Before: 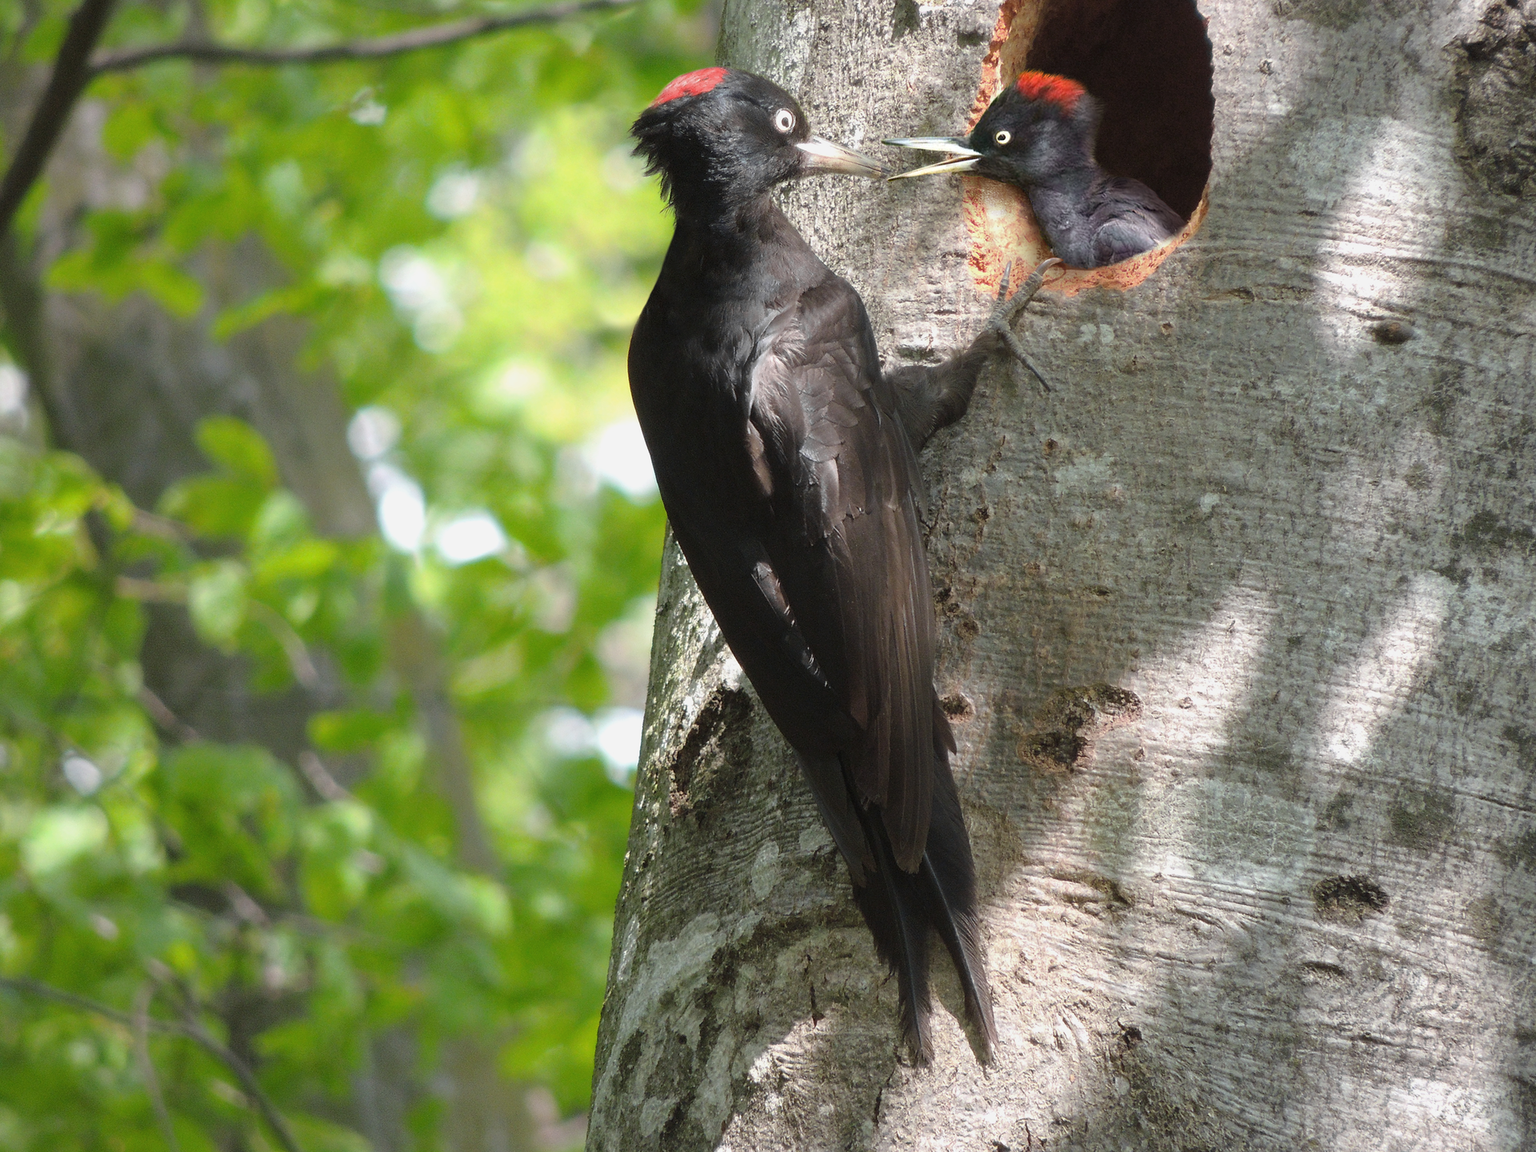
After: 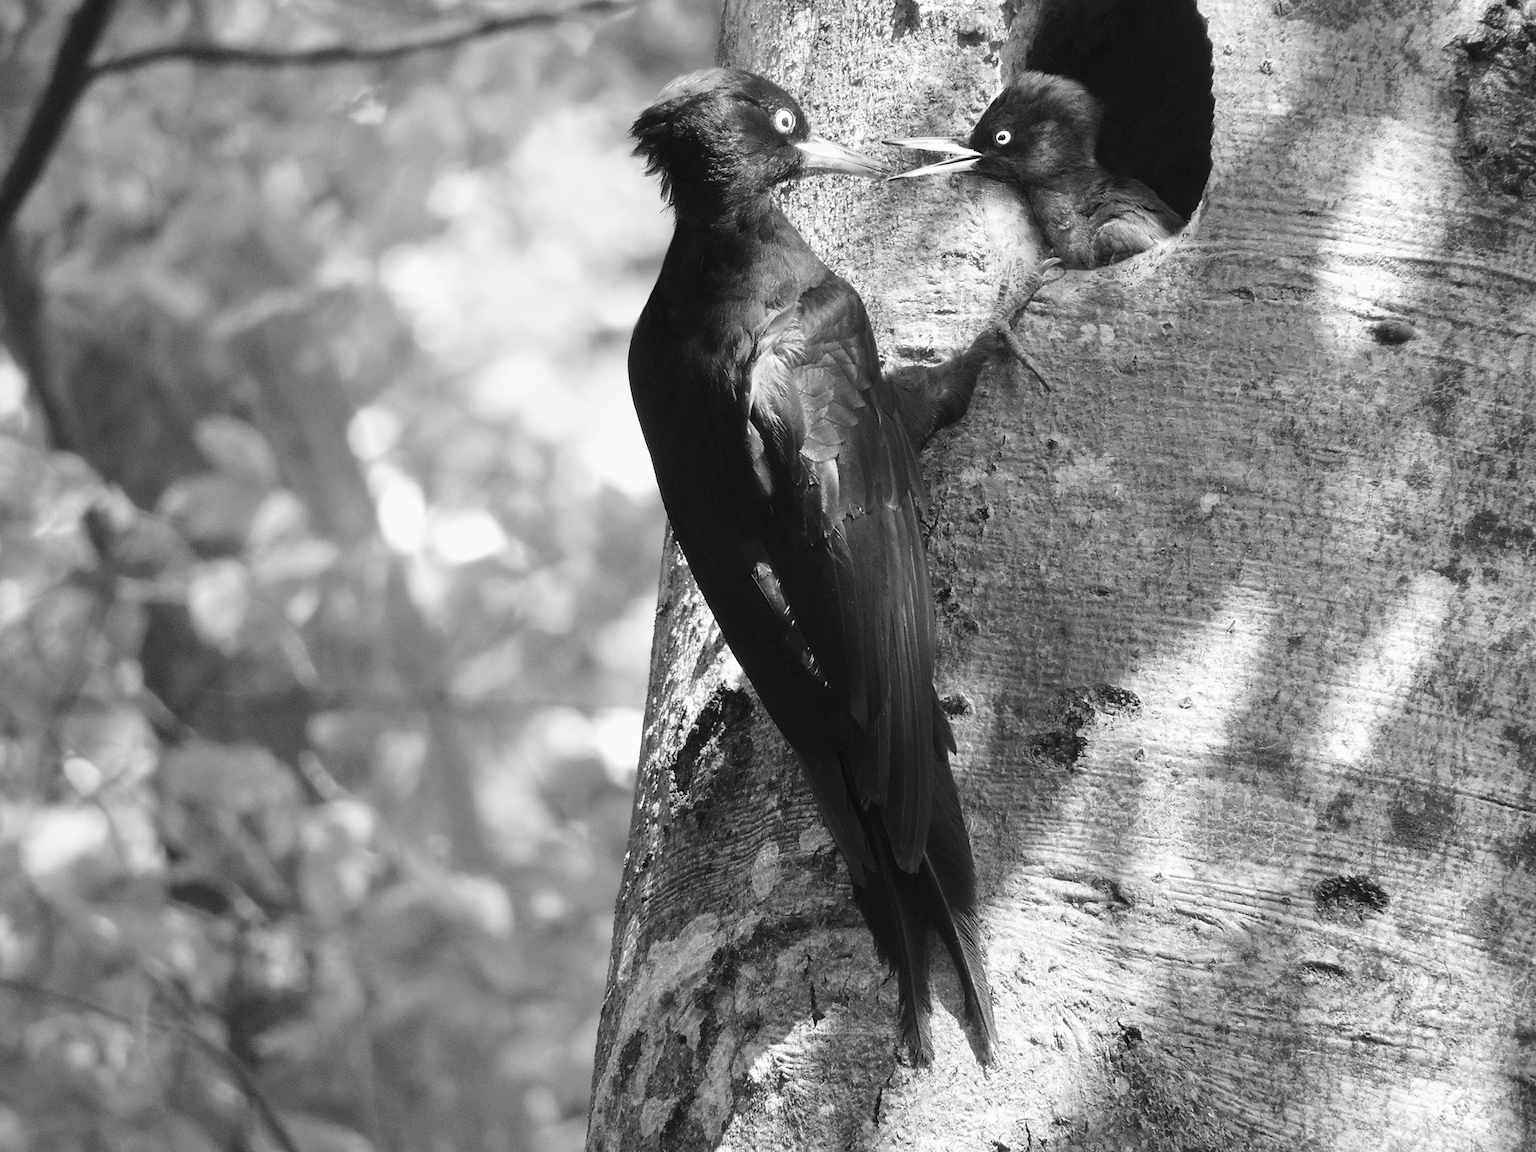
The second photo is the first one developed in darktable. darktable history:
monochrome: on, module defaults
contrast brightness saturation: contrast 0.24, brightness 0.09
